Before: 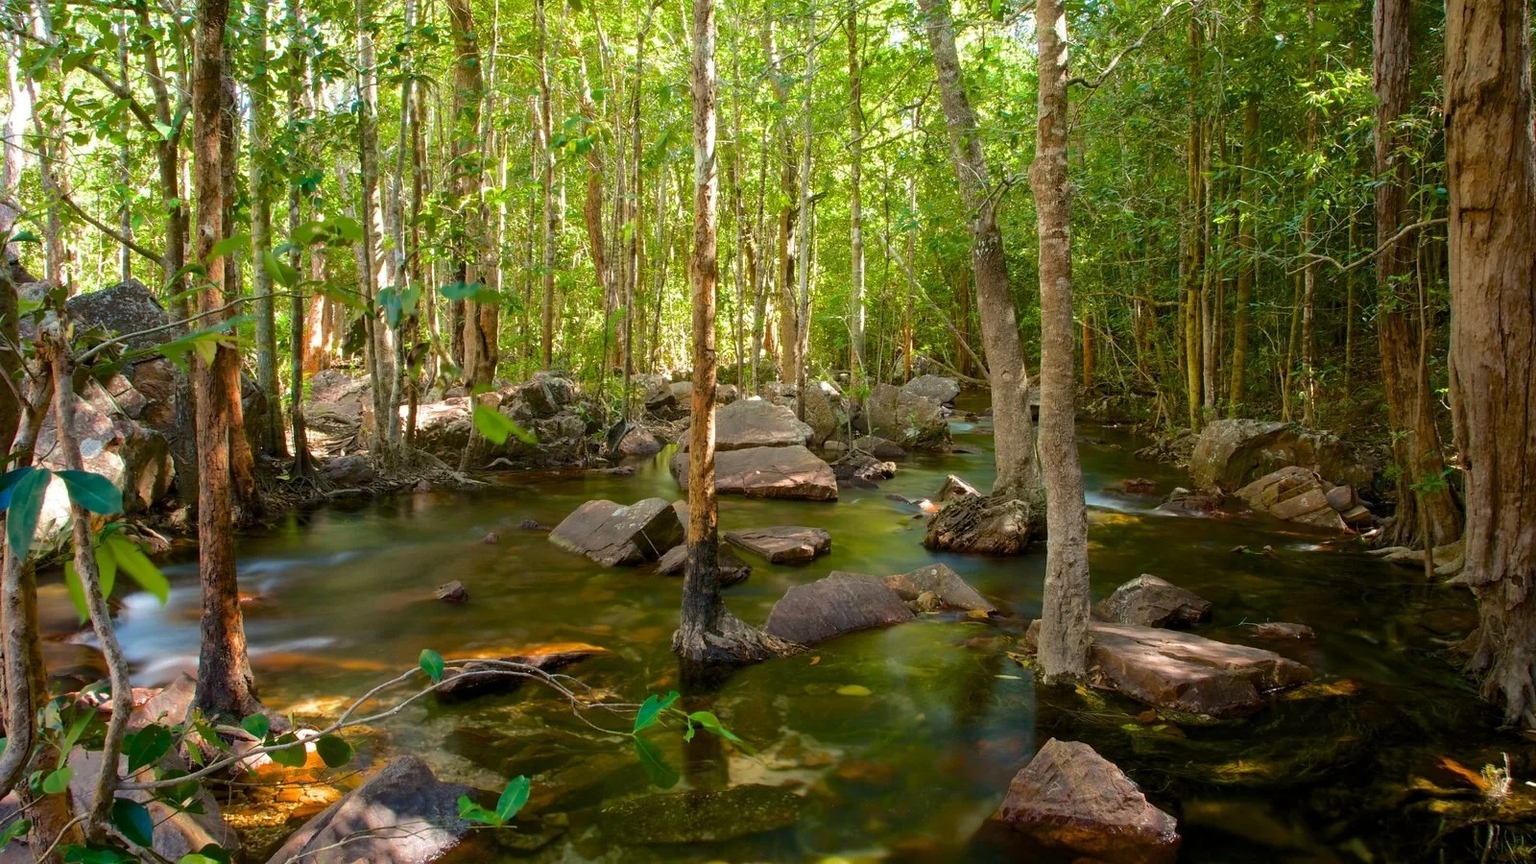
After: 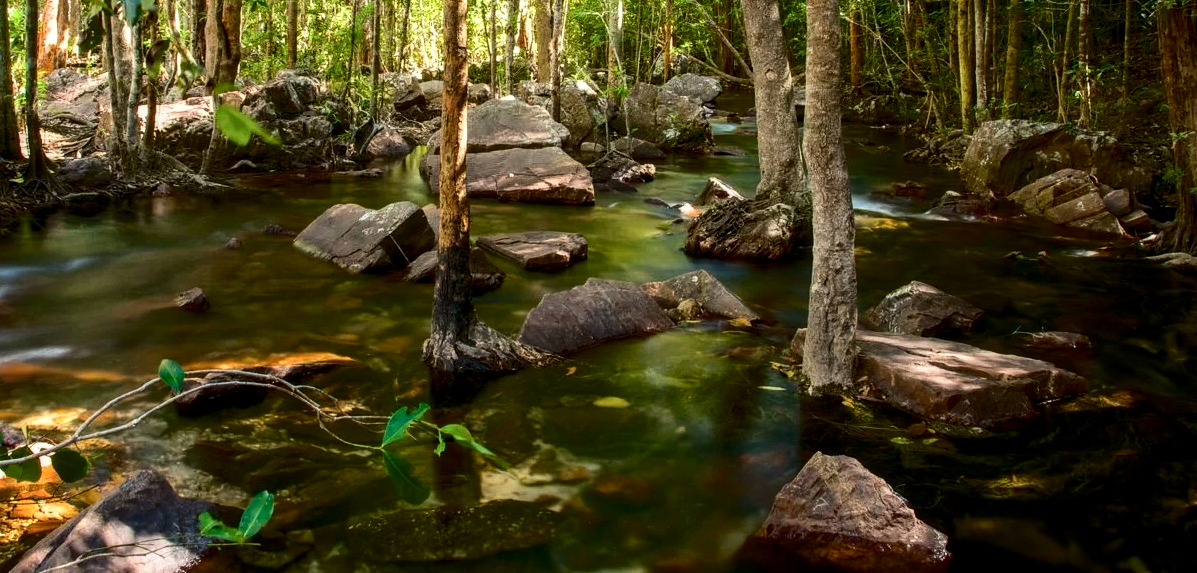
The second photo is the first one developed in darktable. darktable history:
crop and rotate: left 17.414%, top 35.294%, right 7.764%, bottom 0.929%
contrast brightness saturation: contrast 0.292
local contrast: on, module defaults
